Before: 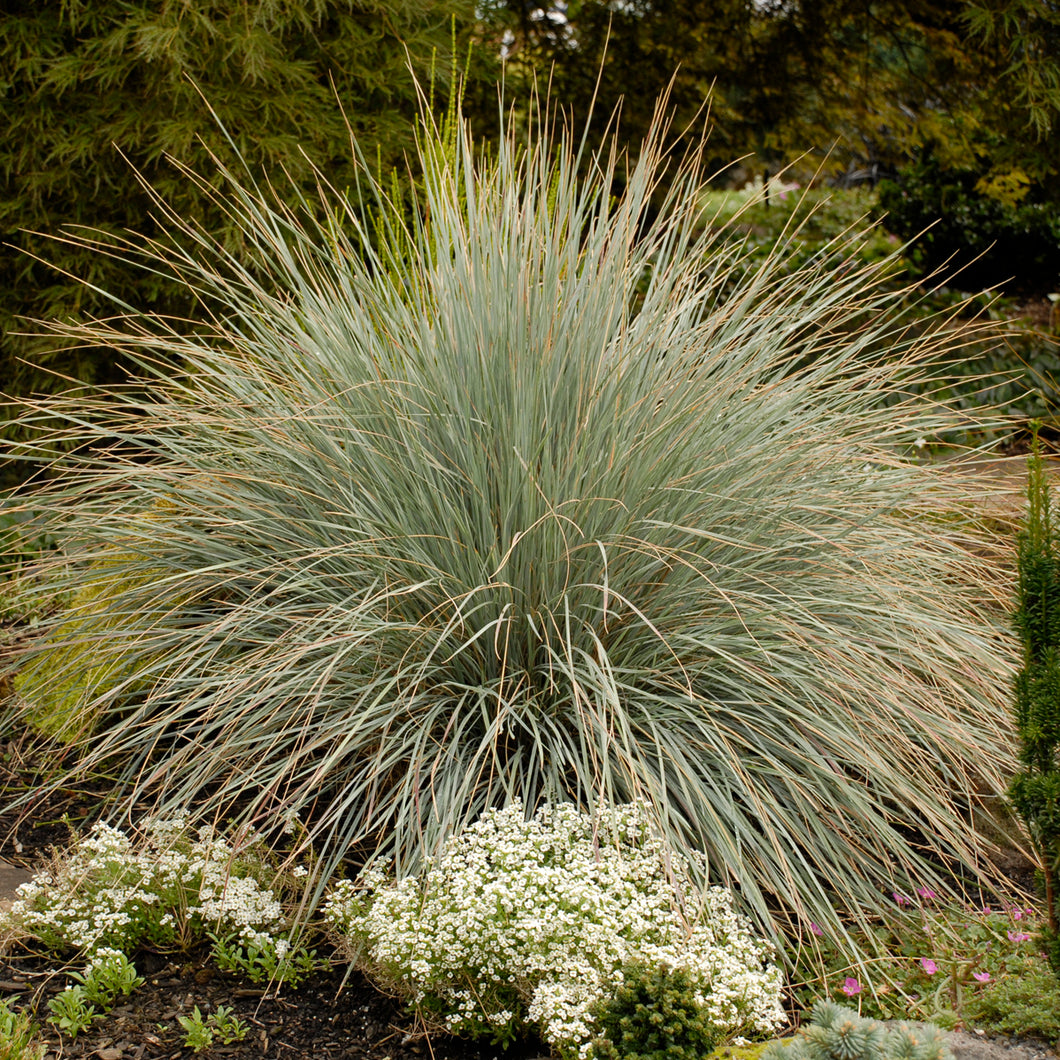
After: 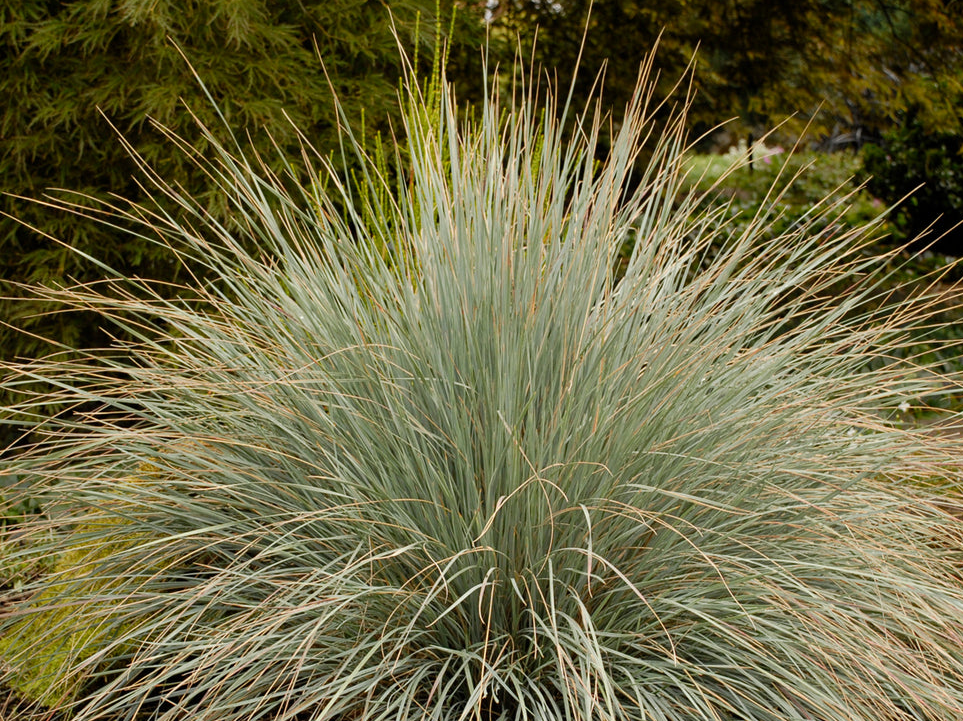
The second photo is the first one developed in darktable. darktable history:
crop: left 1.555%, top 3.409%, right 7.56%, bottom 28.496%
